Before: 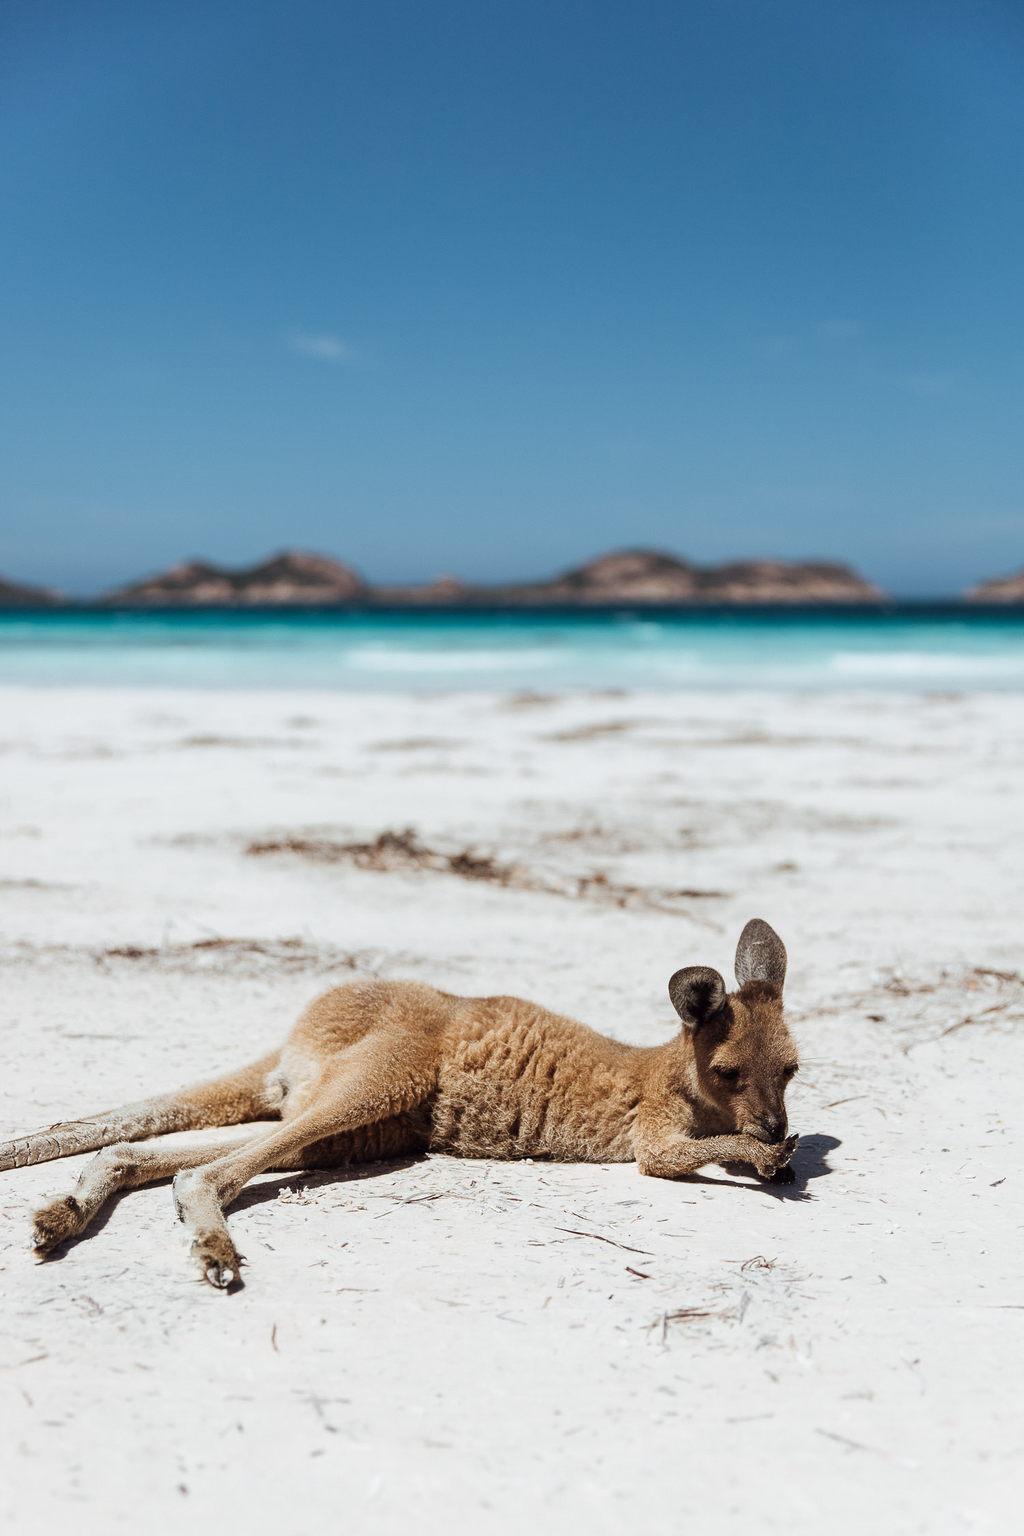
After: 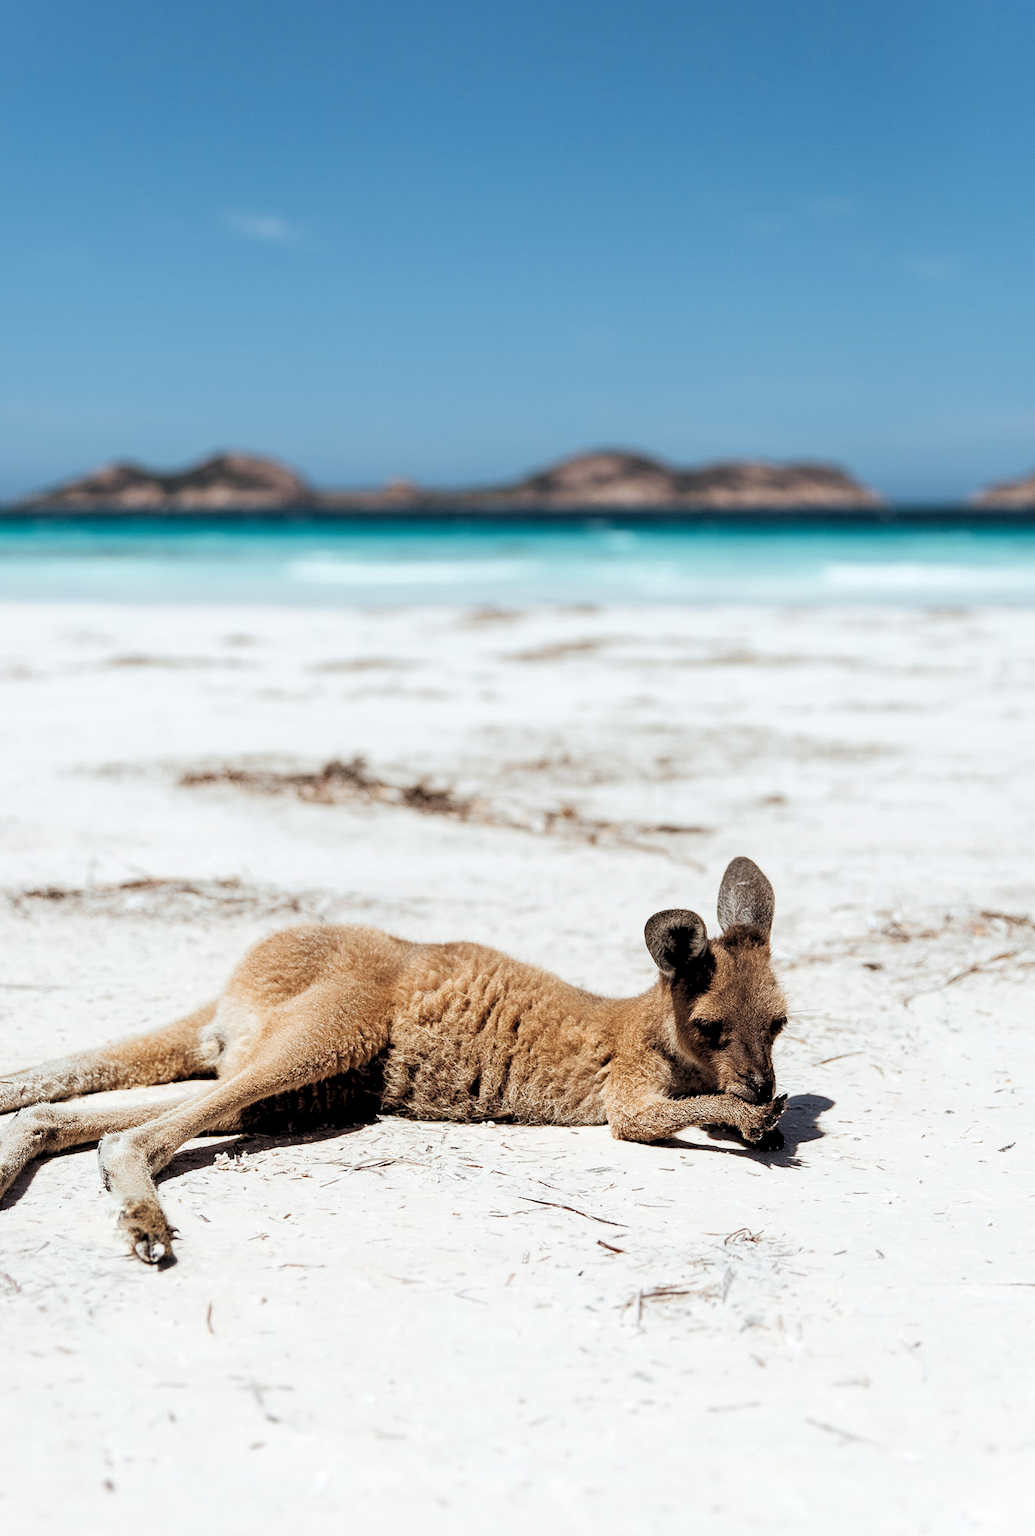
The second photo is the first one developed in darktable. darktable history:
crop and rotate: left 8.262%, top 9.226%
rgb levels: levels [[0.013, 0.434, 0.89], [0, 0.5, 1], [0, 0.5, 1]]
